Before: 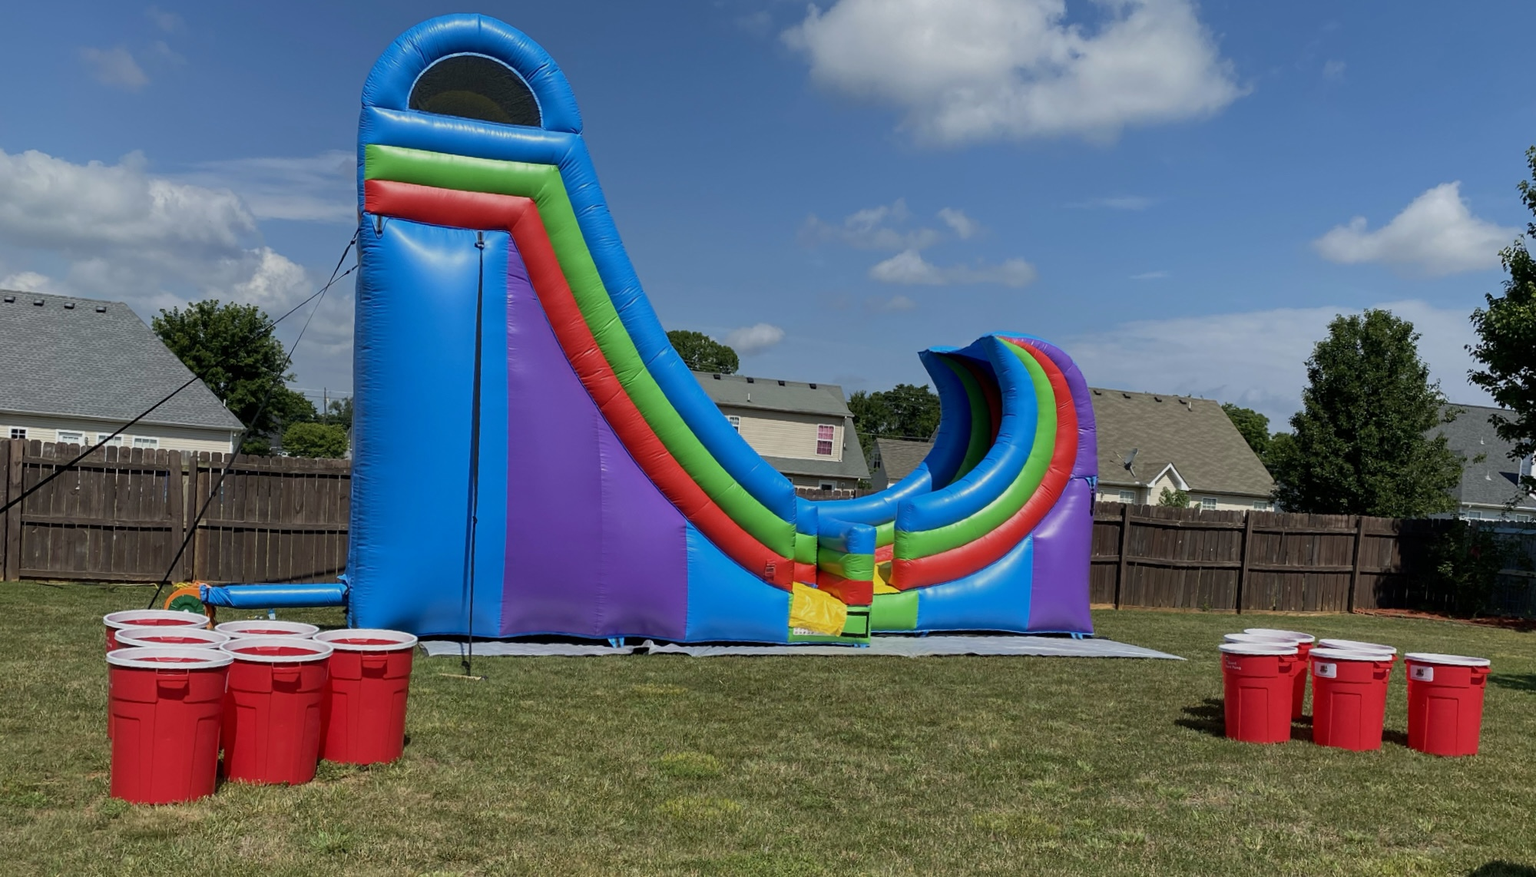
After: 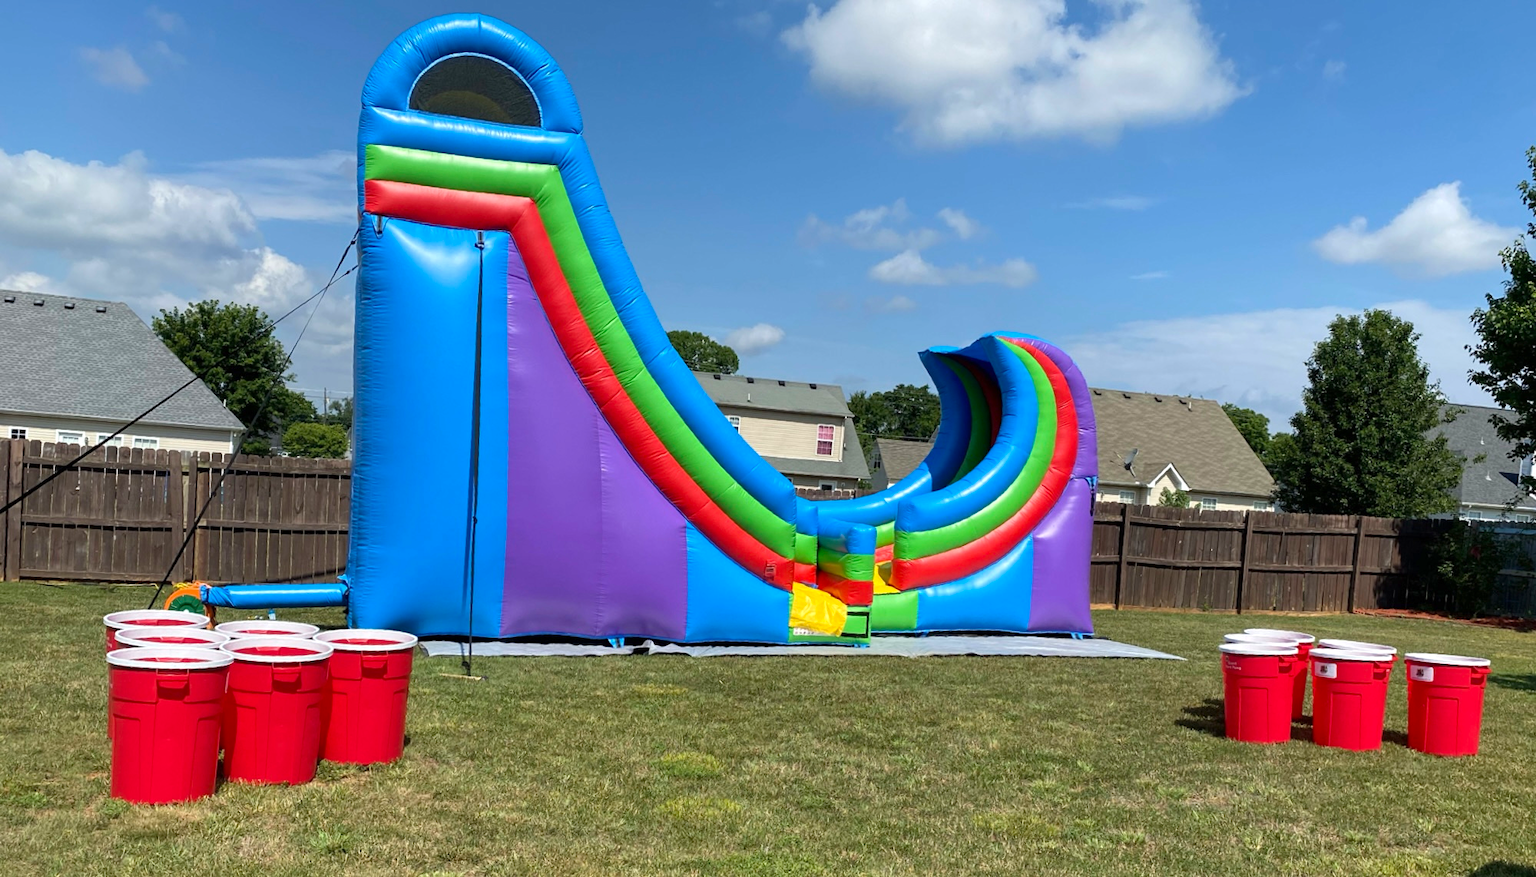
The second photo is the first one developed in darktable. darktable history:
exposure: exposure 0.64 EV, compensate highlight preservation false
